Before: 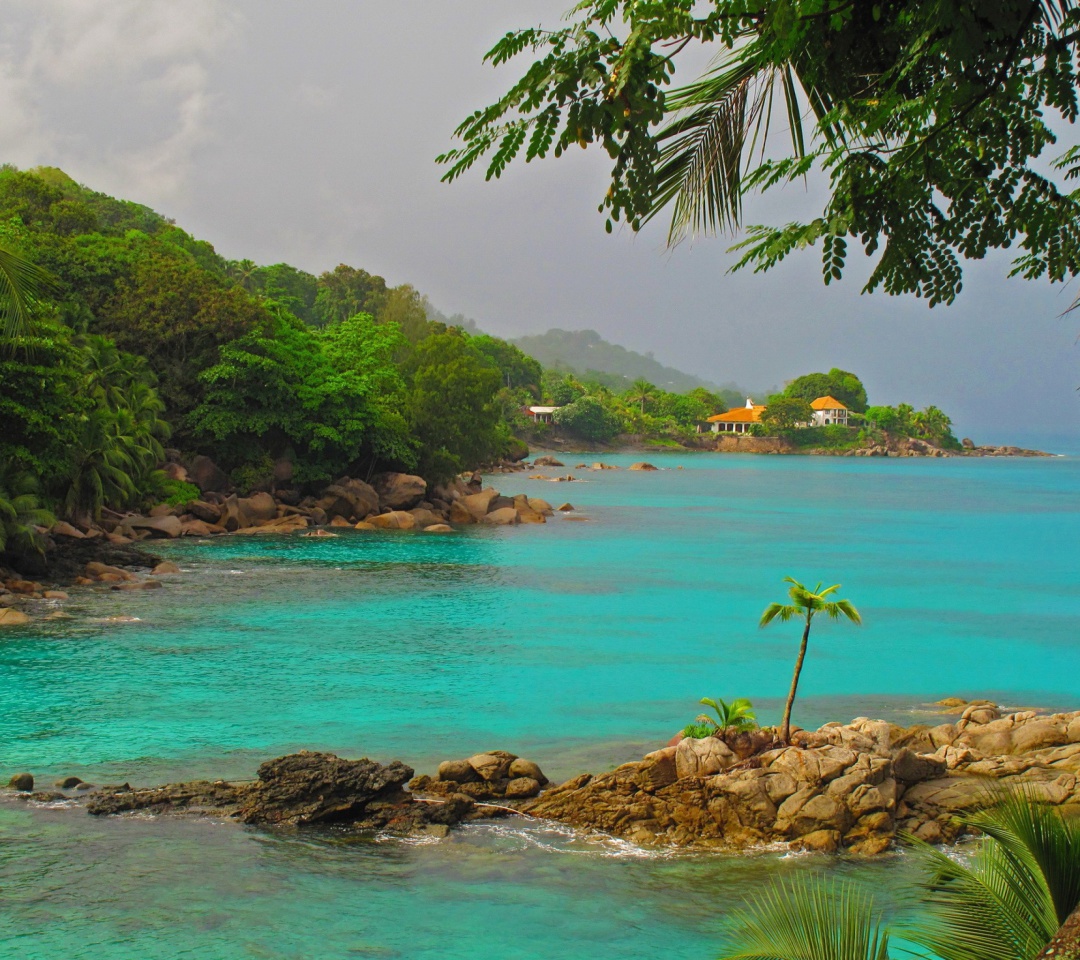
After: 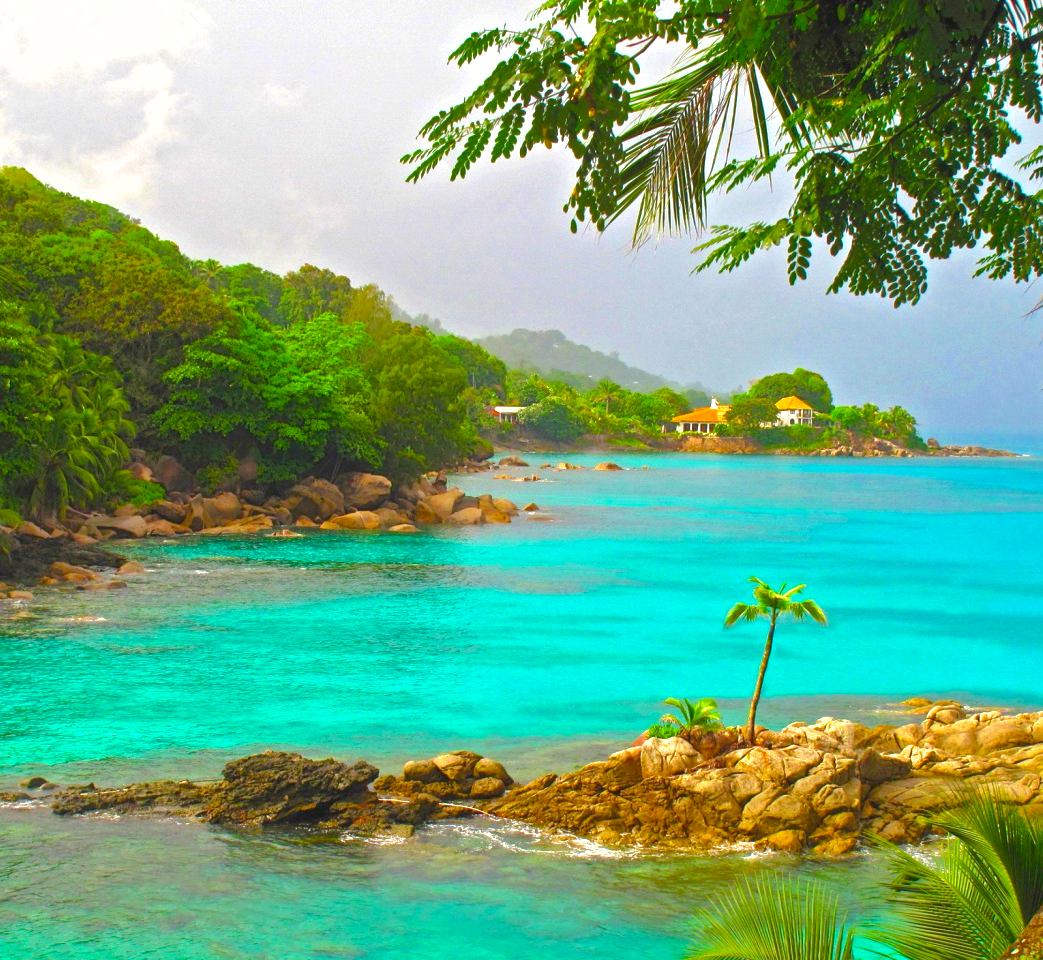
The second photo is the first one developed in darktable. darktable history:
crop and rotate: left 3.342%
color balance rgb: linear chroma grading › global chroma 15.401%, perceptual saturation grading › global saturation 20%, perceptual saturation grading › highlights -25.685%, perceptual saturation grading › shadows 25.975%, global vibrance 9.314%
exposure: black level correction 0, exposure 1.022 EV, compensate exposure bias true, compensate highlight preservation false
shadows and highlights: on, module defaults
